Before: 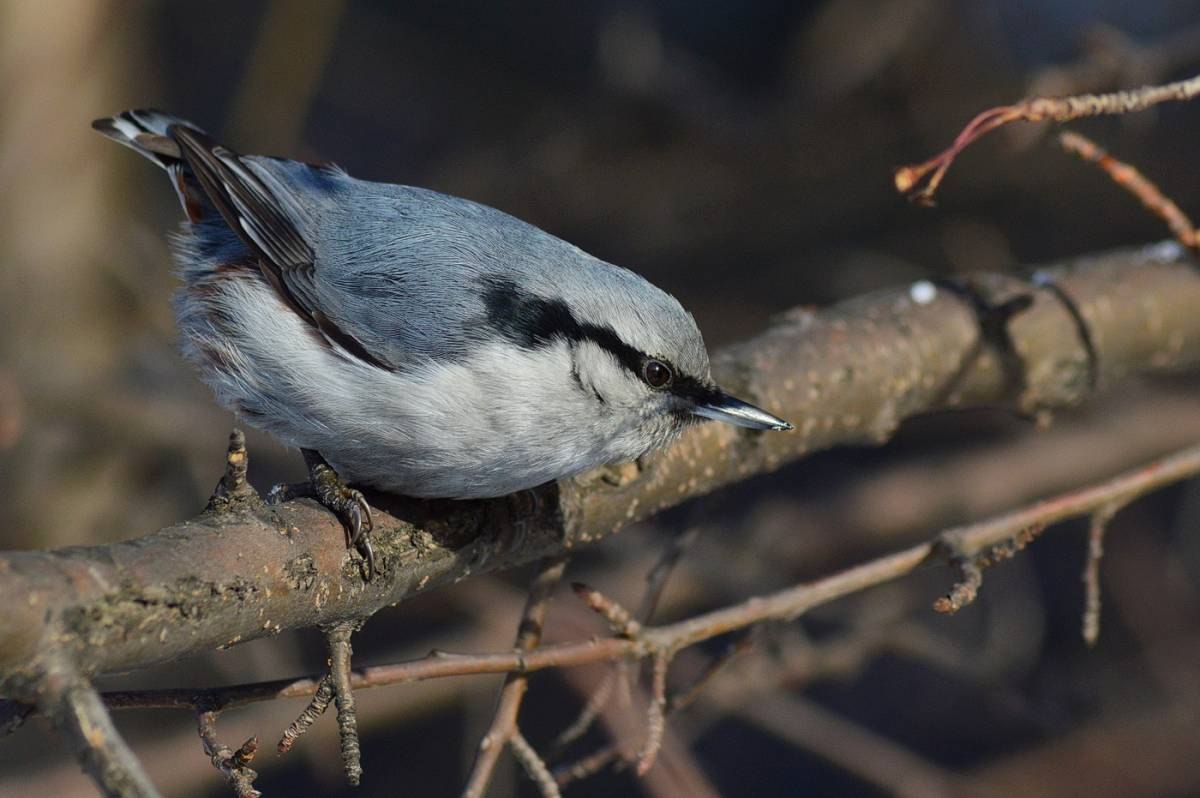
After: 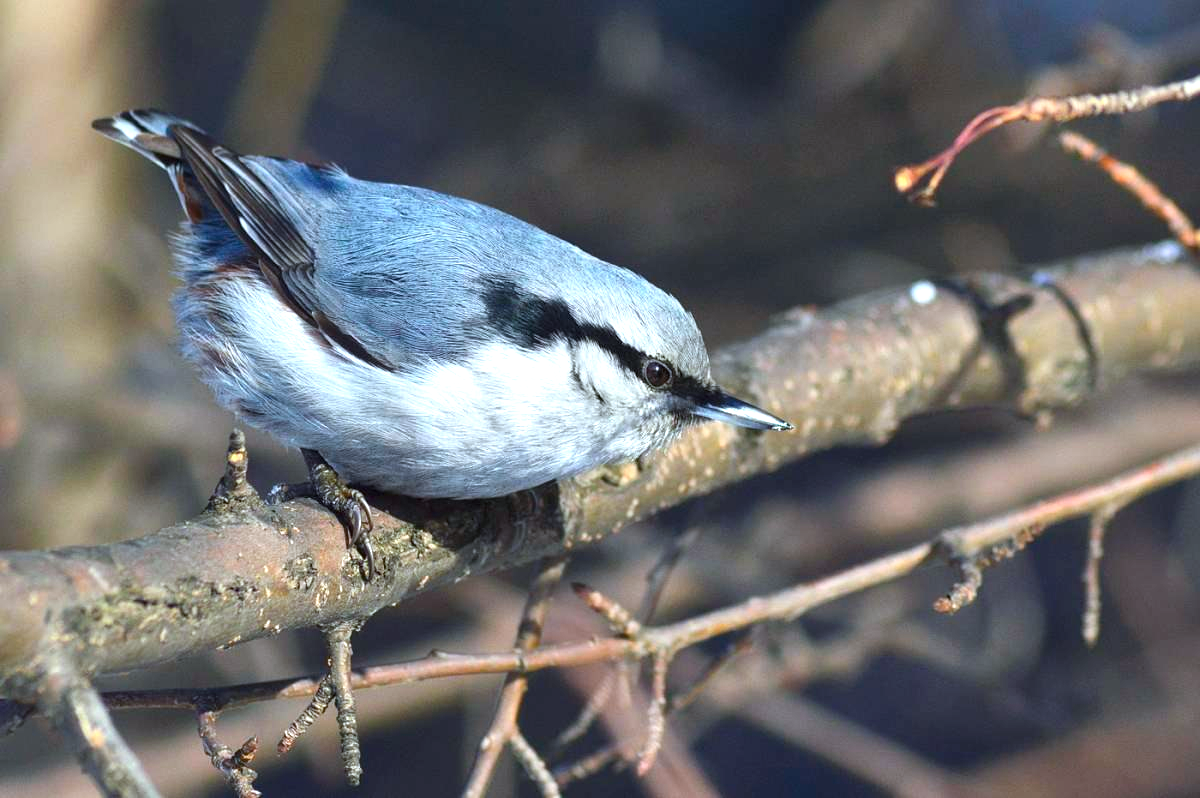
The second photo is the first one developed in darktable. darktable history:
exposure: black level correction 0, exposure 1.2 EV, compensate exposure bias true, compensate highlight preservation false
color calibration: output colorfulness [0, 0.315, 0, 0], x 0.37, y 0.382, temperature 4315.39 K
